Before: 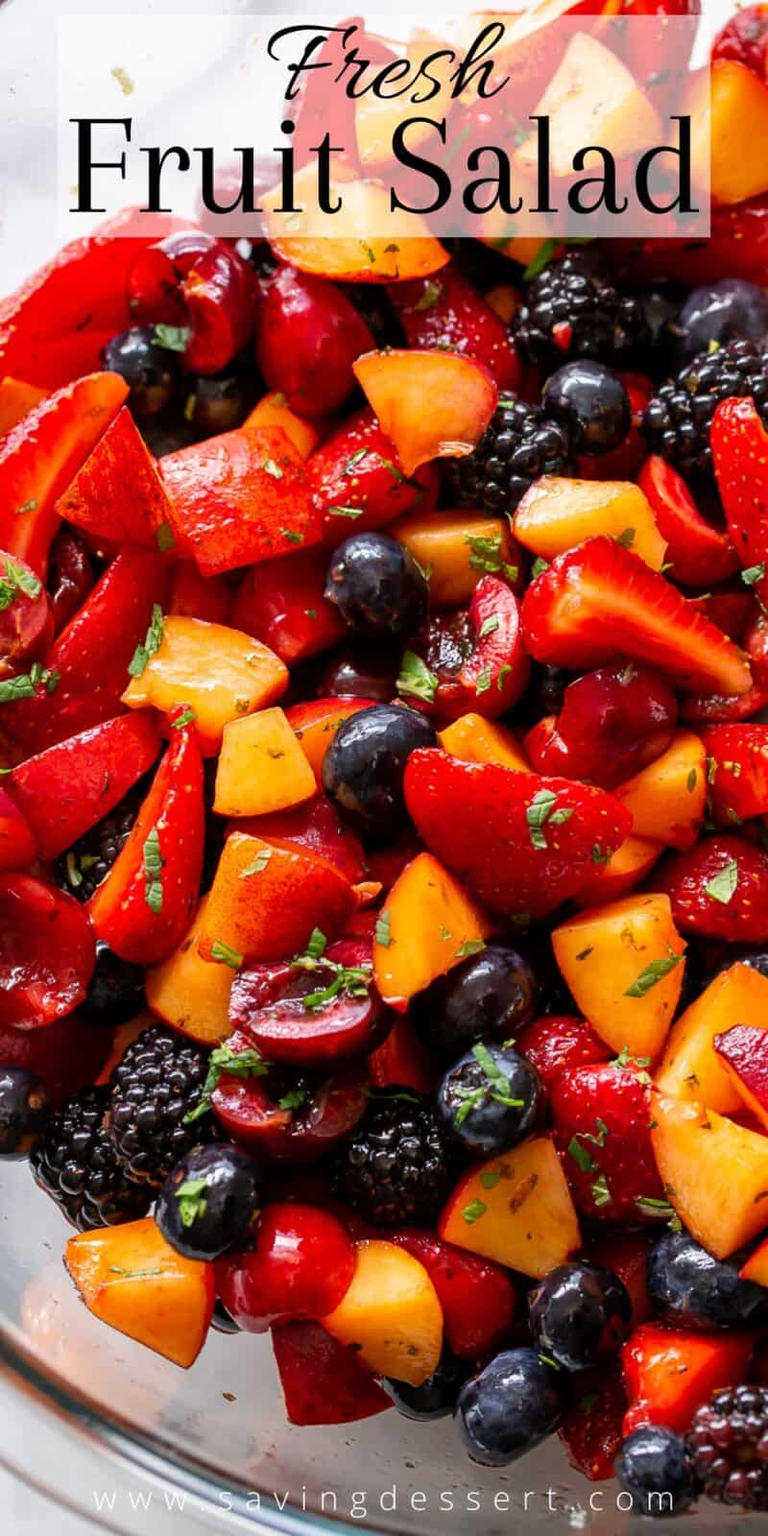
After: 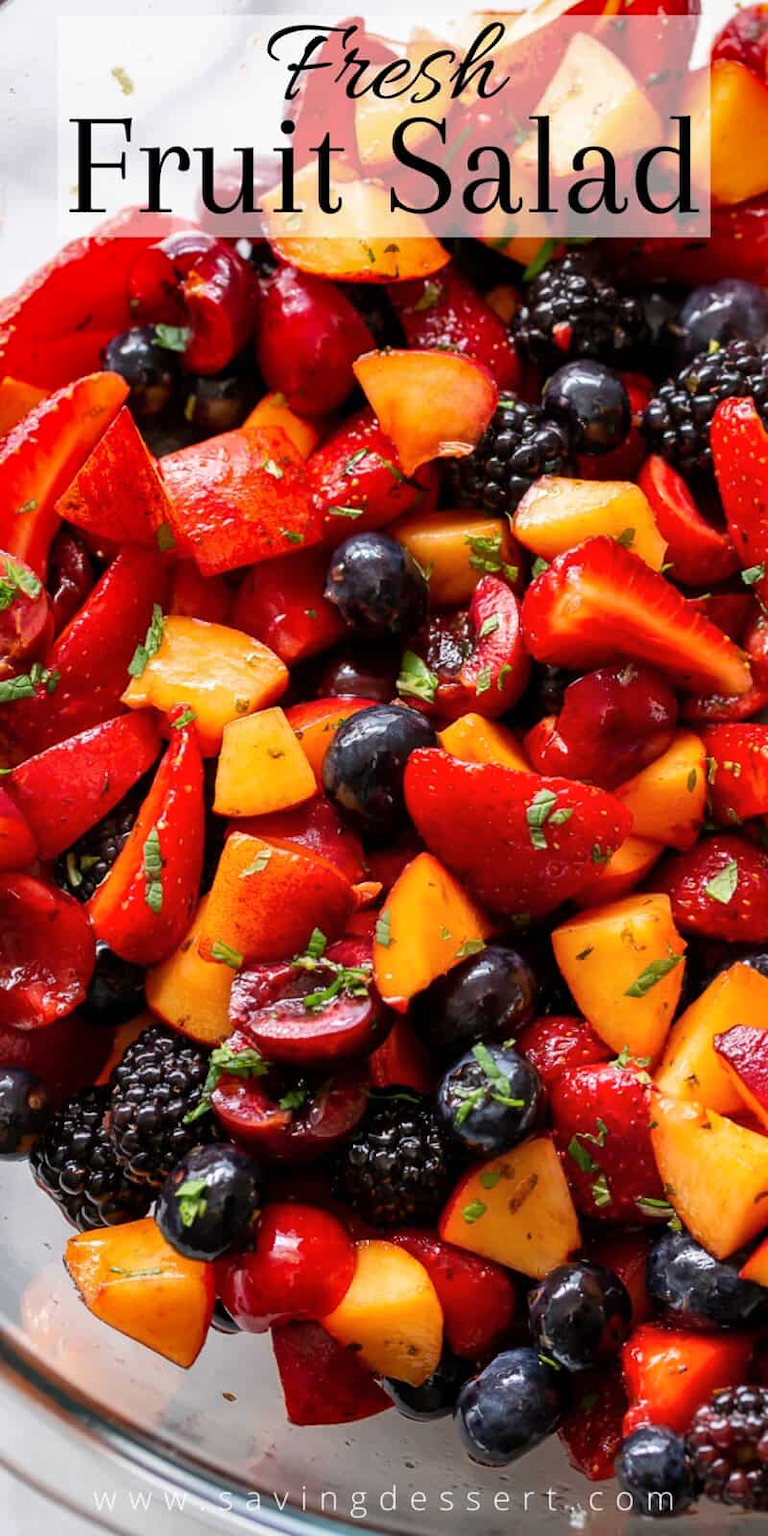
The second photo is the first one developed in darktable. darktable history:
shadows and highlights: radius 265.64, soften with gaussian
